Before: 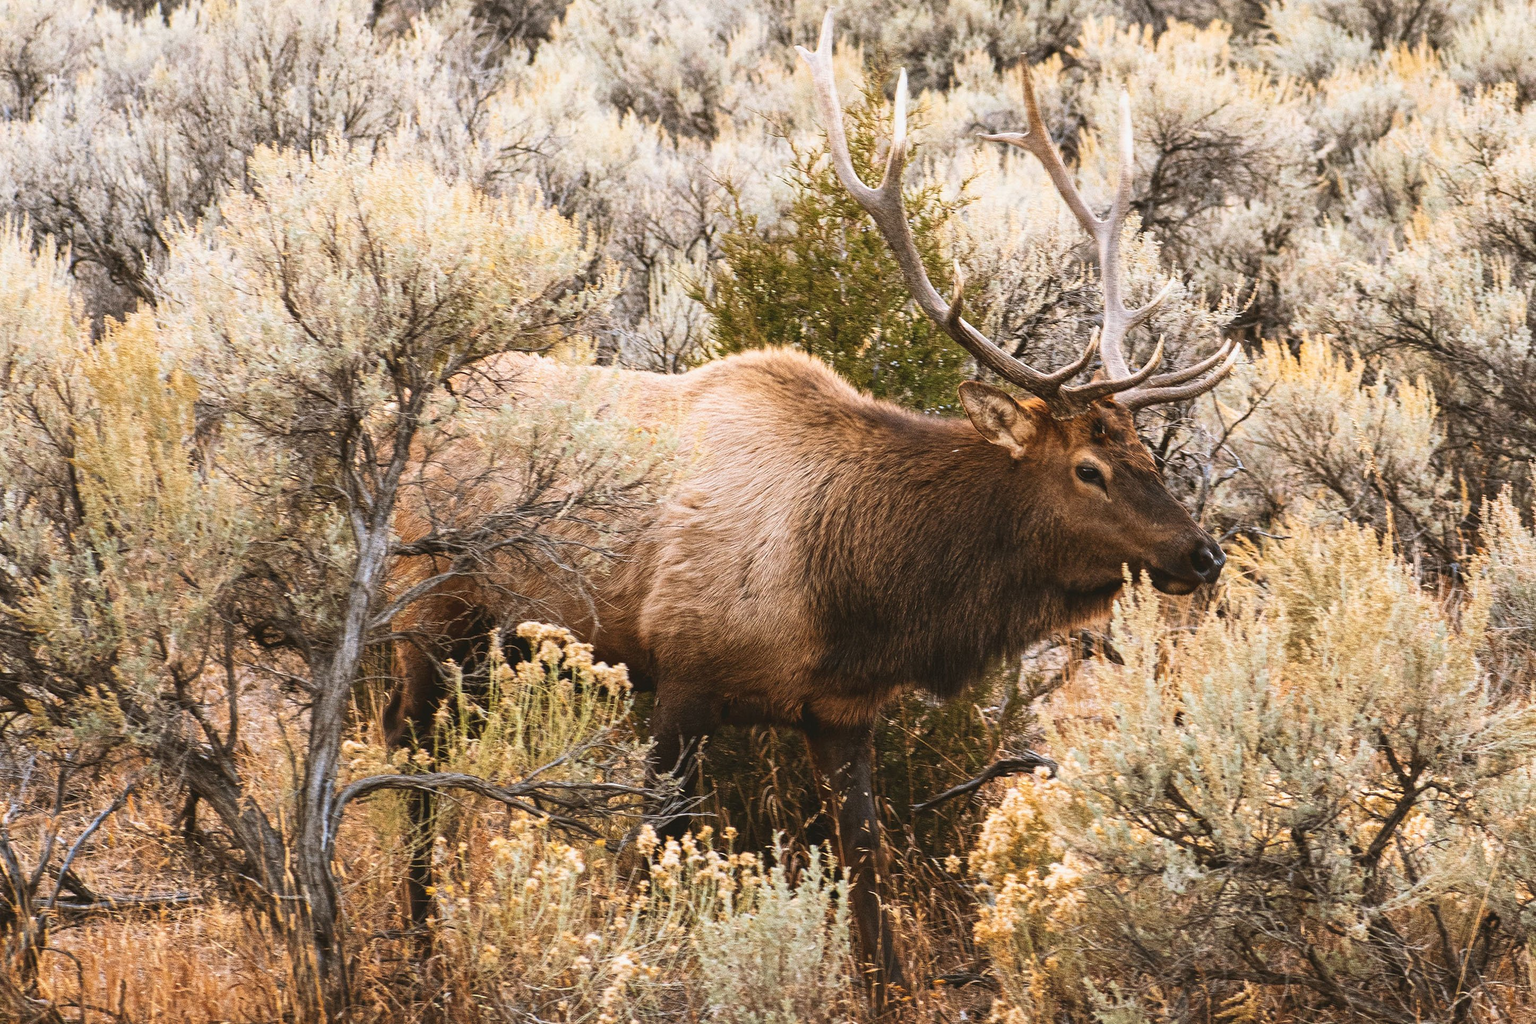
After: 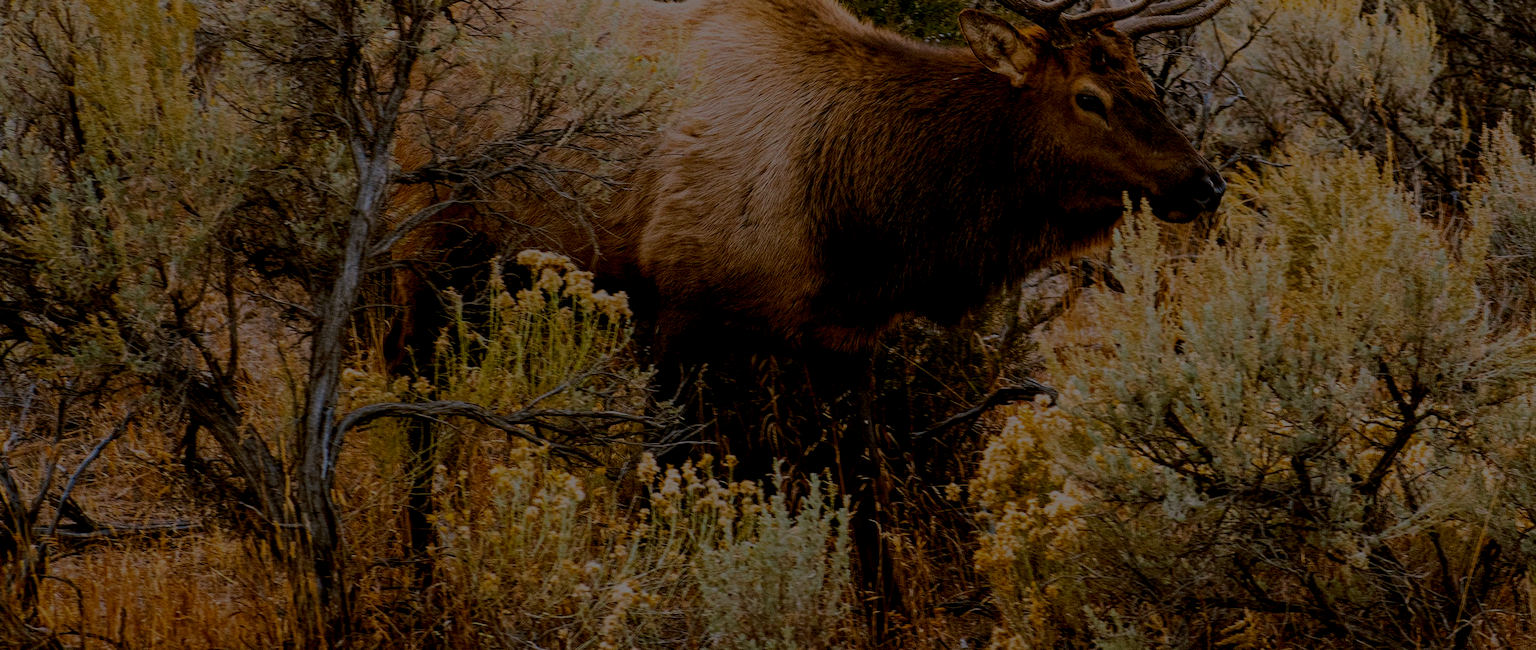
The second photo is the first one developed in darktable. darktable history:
crop and rotate: top 36.435%
contrast brightness saturation: contrast 0.09, saturation 0.28
local contrast: highlights 100%, shadows 100%, detail 120%, midtone range 0.2
color balance rgb: shadows lift › chroma 2%, shadows lift › hue 217.2°, power › chroma 0.25%, power › hue 60°, highlights gain › chroma 1.5%, highlights gain › hue 309.6°, global offset › luminance -0.5%, perceptual saturation grading › global saturation 15%, global vibrance 20%
exposure: exposure -2.446 EV, compensate highlight preservation false
